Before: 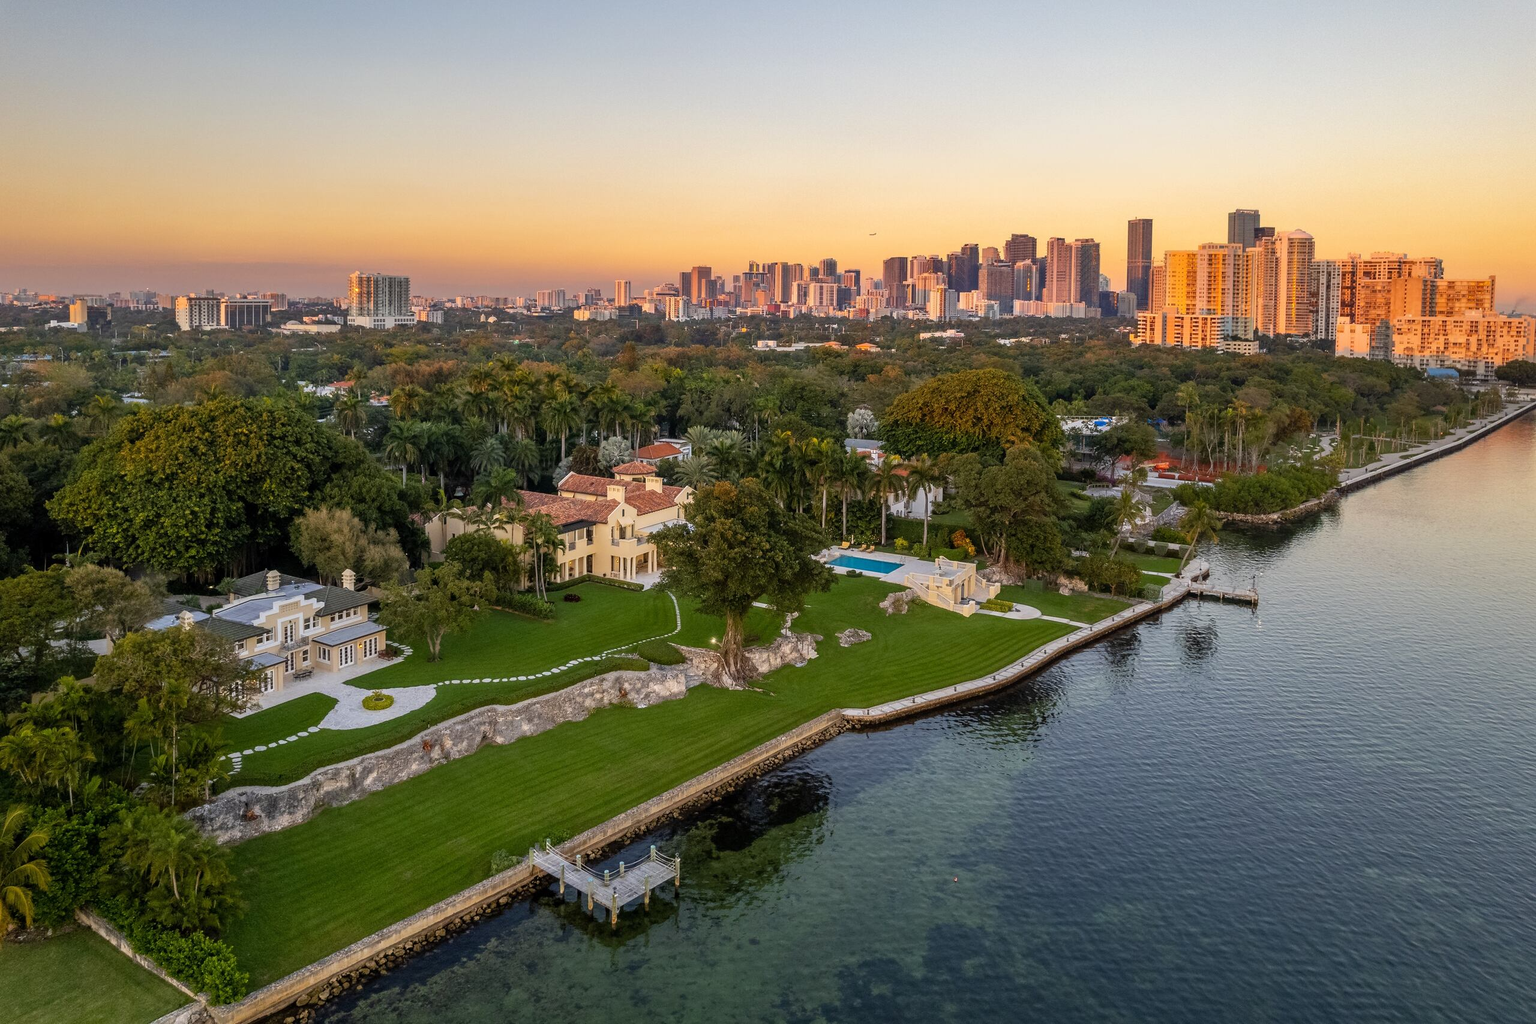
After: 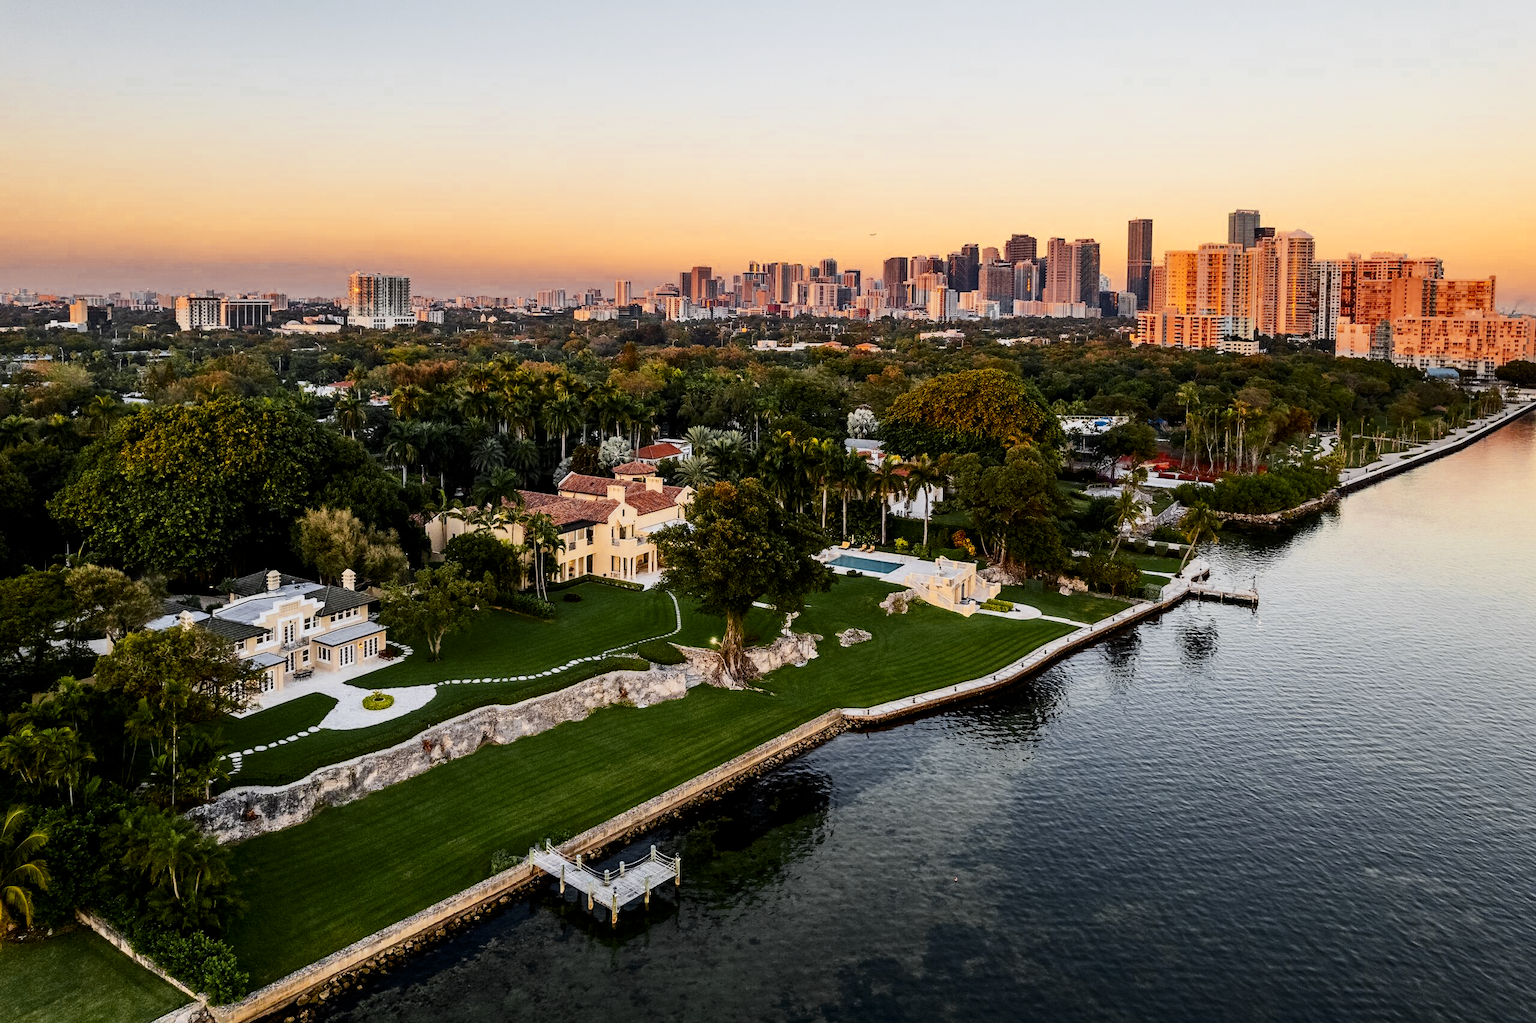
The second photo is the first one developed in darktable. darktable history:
color zones: curves: ch0 [(0.035, 0.242) (0.25, 0.5) (0.384, 0.214) (0.488, 0.255) (0.75, 0.5)]; ch1 [(0.063, 0.379) (0.25, 0.5) (0.354, 0.201) (0.489, 0.085) (0.729, 0.271)]; ch2 [(0.25, 0.5) (0.38, 0.517) (0.442, 0.51) (0.735, 0.456)]
filmic rgb: black relative exposure -6.09 EV, white relative exposure 6.98 EV, hardness 2.24
exposure: exposure 0.232 EV, compensate highlight preservation false
contrast brightness saturation: contrast 0.41, brightness 0.051, saturation 0.252
